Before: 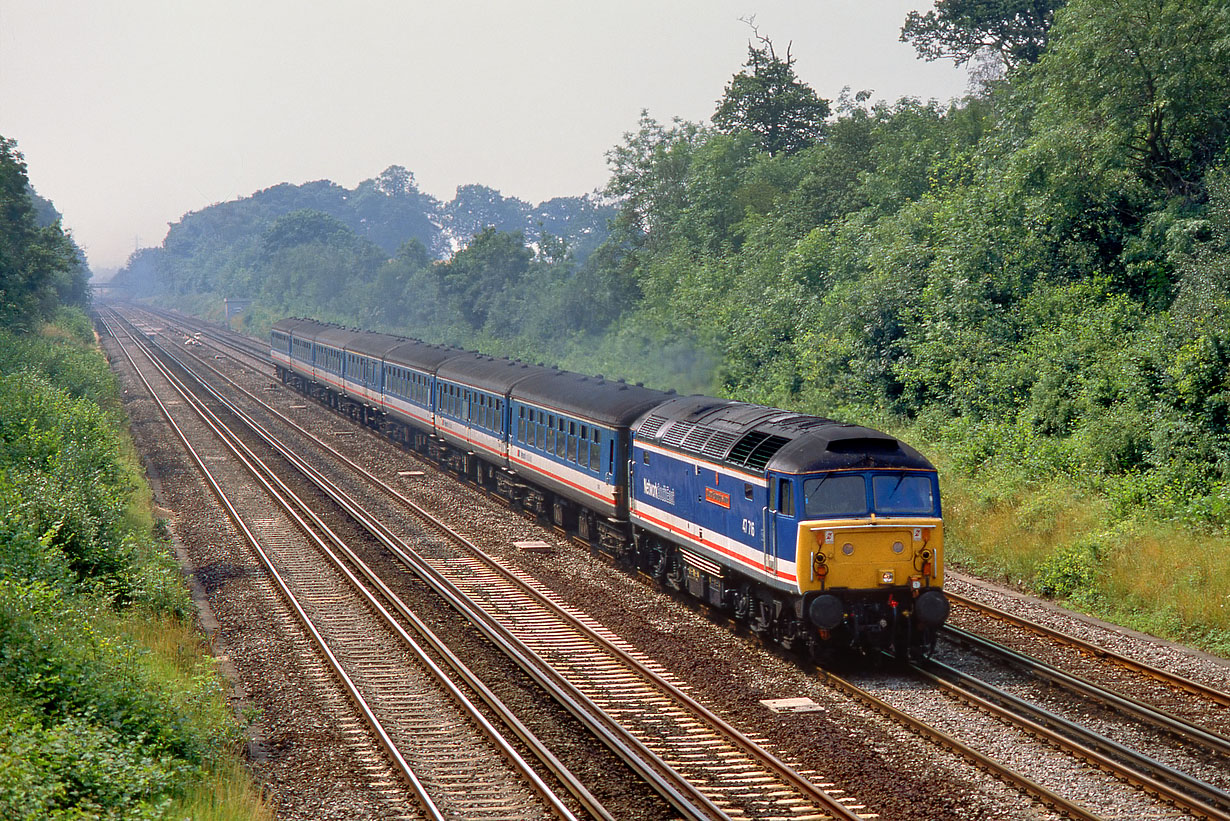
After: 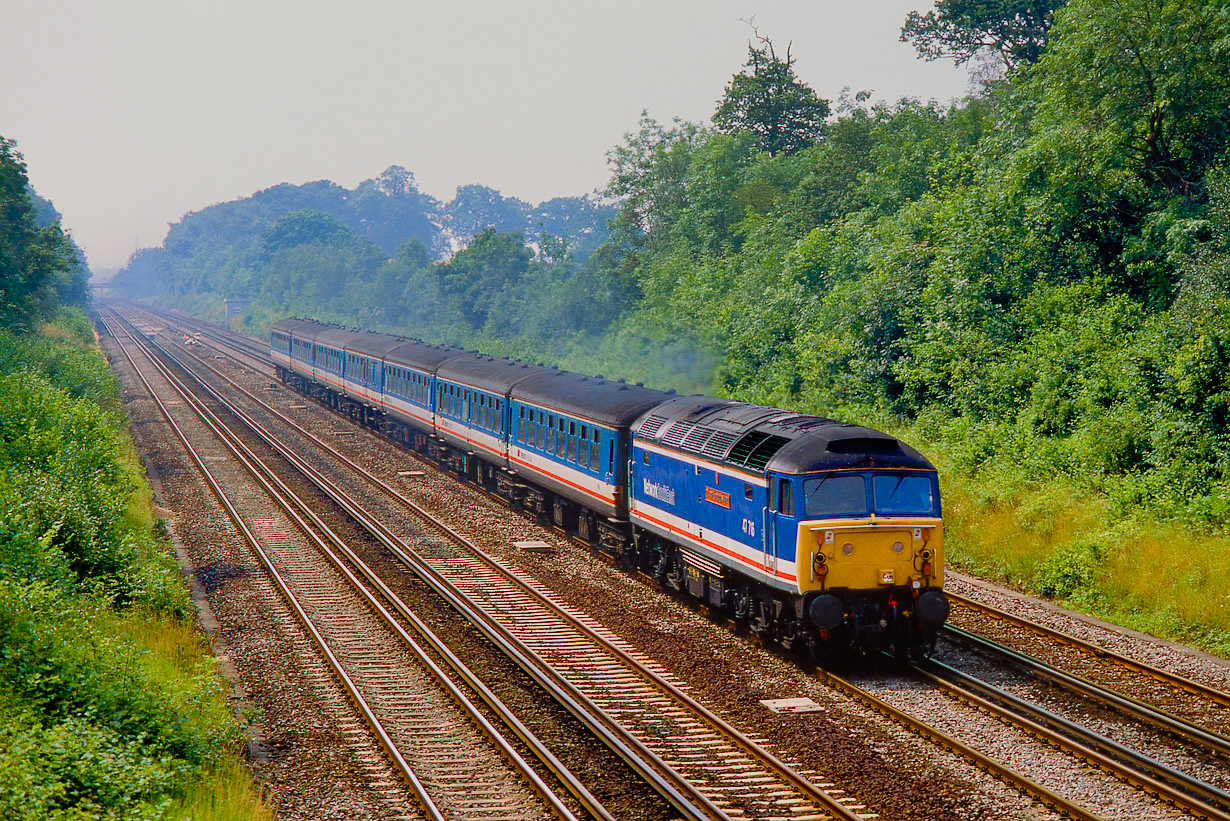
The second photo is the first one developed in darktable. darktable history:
color balance rgb: global offset › luminance 0.476%, linear chroma grading › global chroma 25.368%, perceptual saturation grading › global saturation 20%, perceptual saturation grading › highlights -49.451%, perceptual saturation grading › shadows 25.582%, global vibrance 41.128%
filmic rgb: middle gray luminance 28.74%, black relative exposure -10.22 EV, white relative exposure 5.48 EV, target black luminance 0%, hardness 3.94, latitude 1.7%, contrast 1.13, highlights saturation mix 6.14%, shadows ↔ highlights balance 14.59%, contrast in shadows safe
